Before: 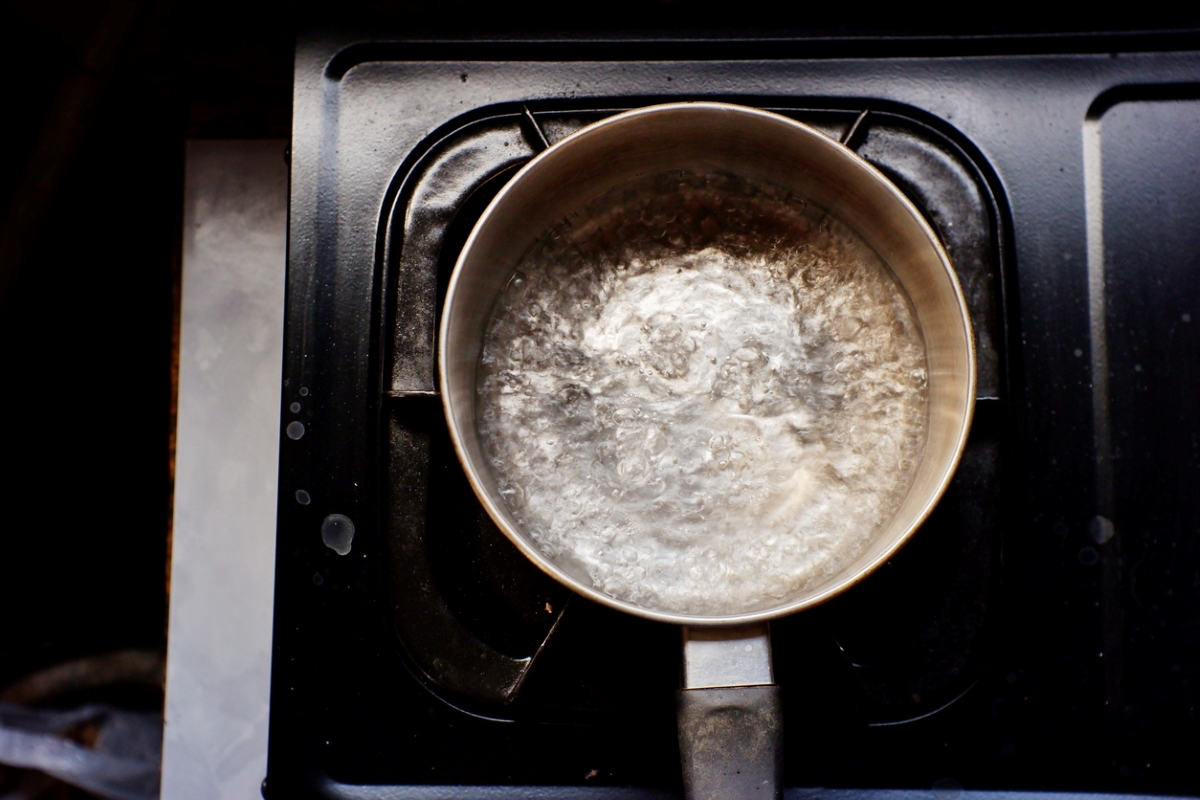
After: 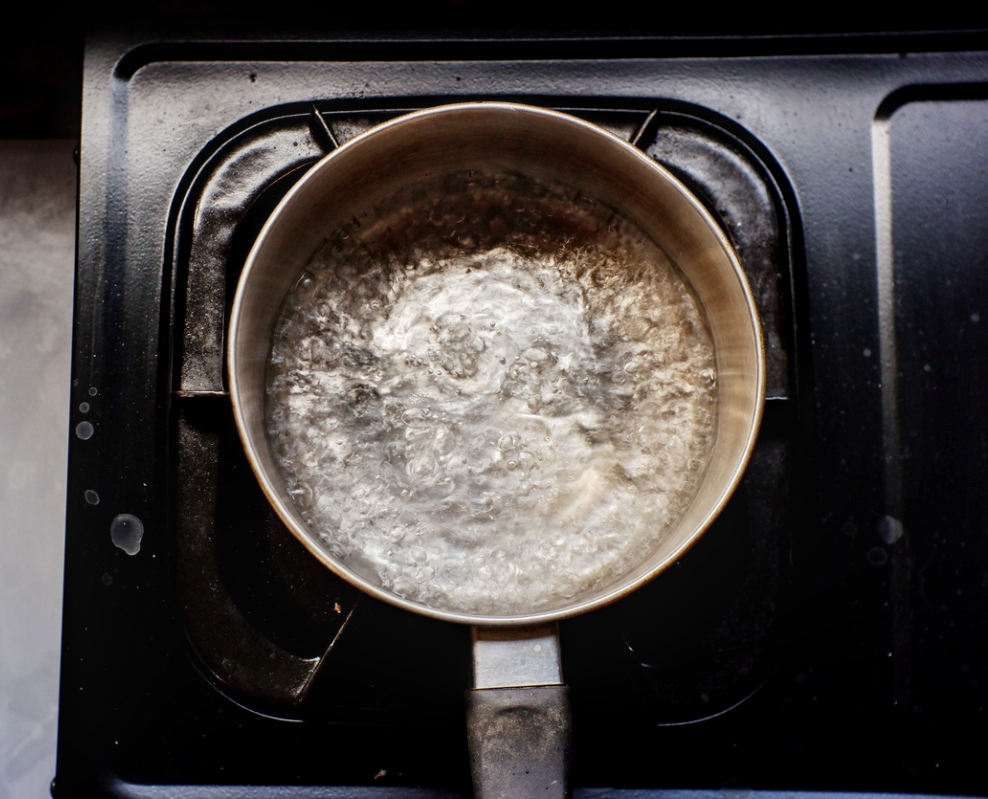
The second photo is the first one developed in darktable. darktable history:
crop: left 17.633%, bottom 0.046%
local contrast: on, module defaults
